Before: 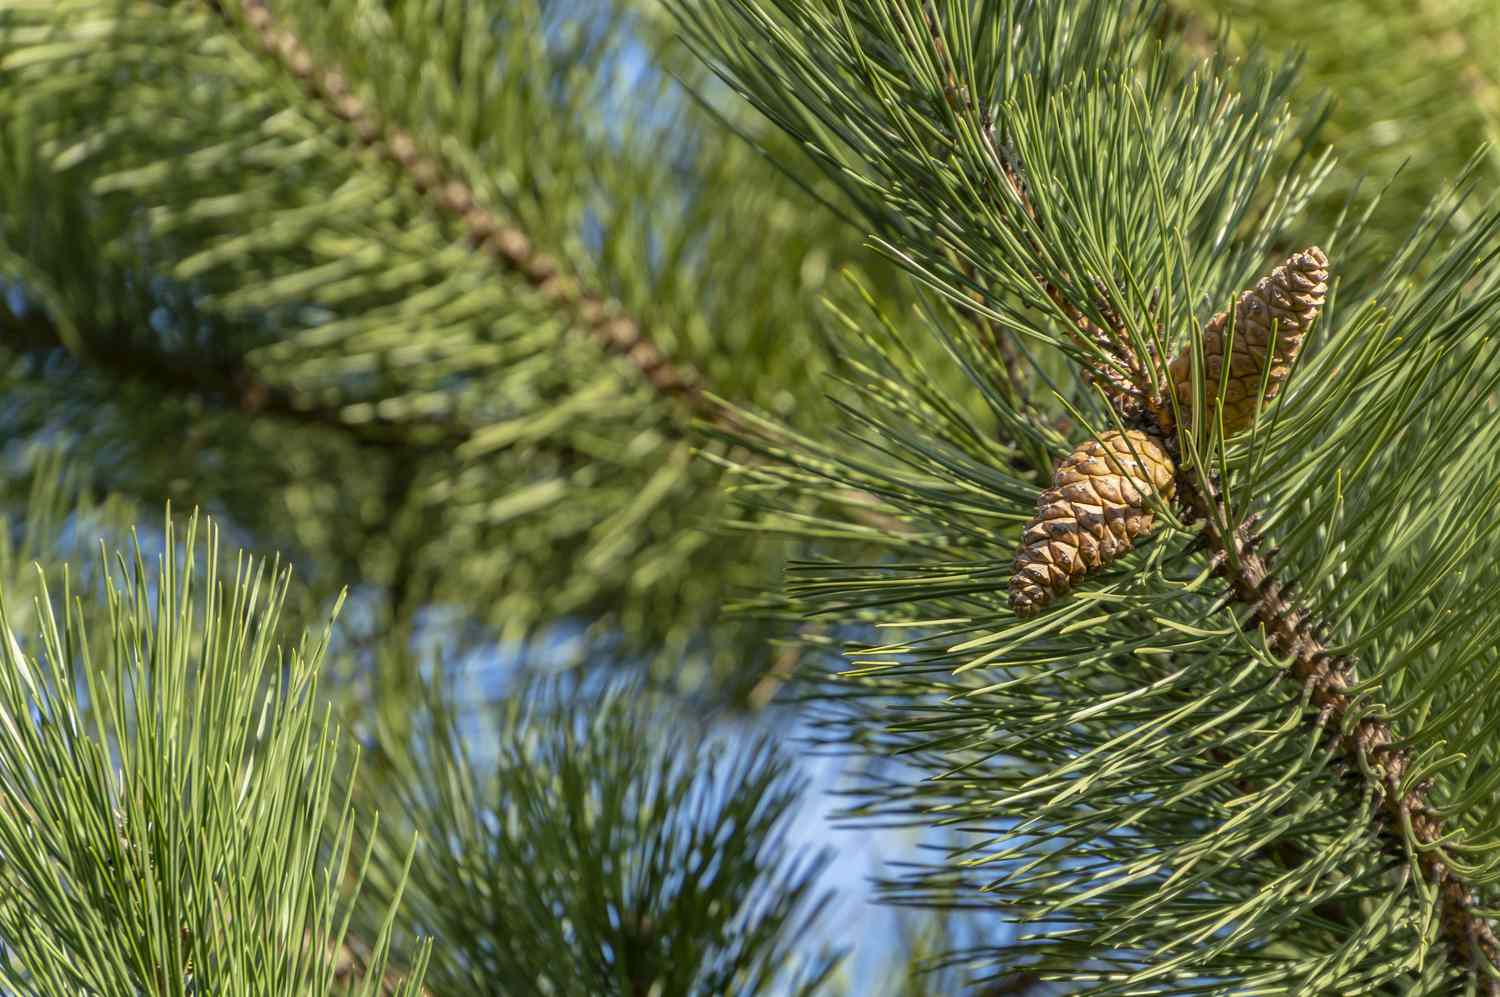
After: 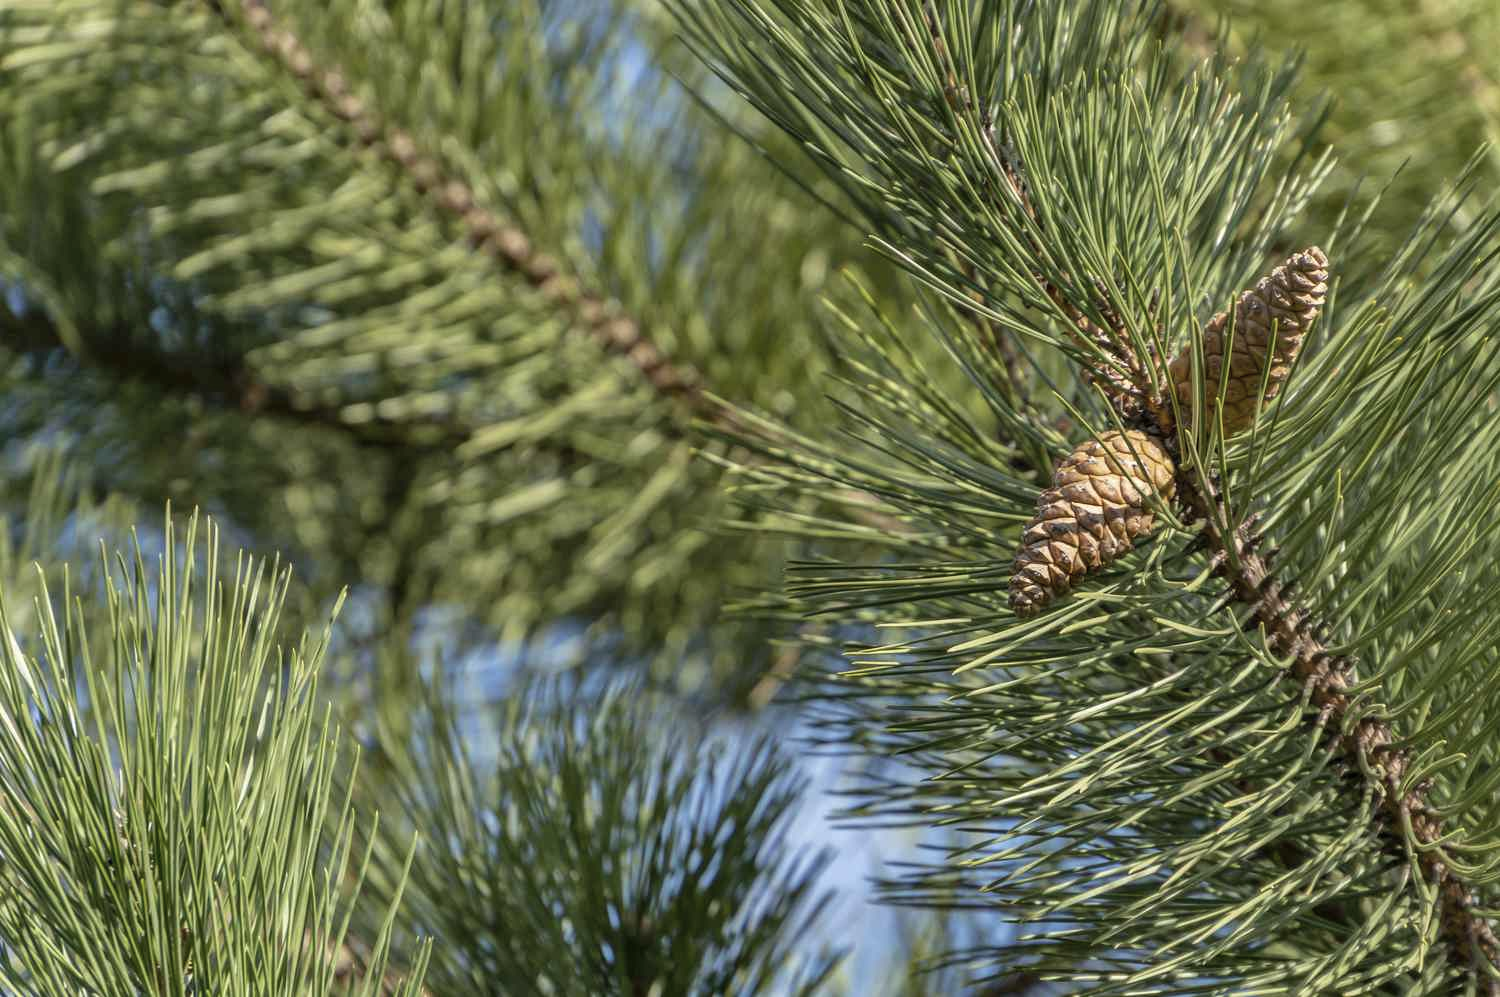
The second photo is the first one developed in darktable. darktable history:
shadows and highlights: low approximation 0.01, soften with gaussian
color correction: saturation 0.8
